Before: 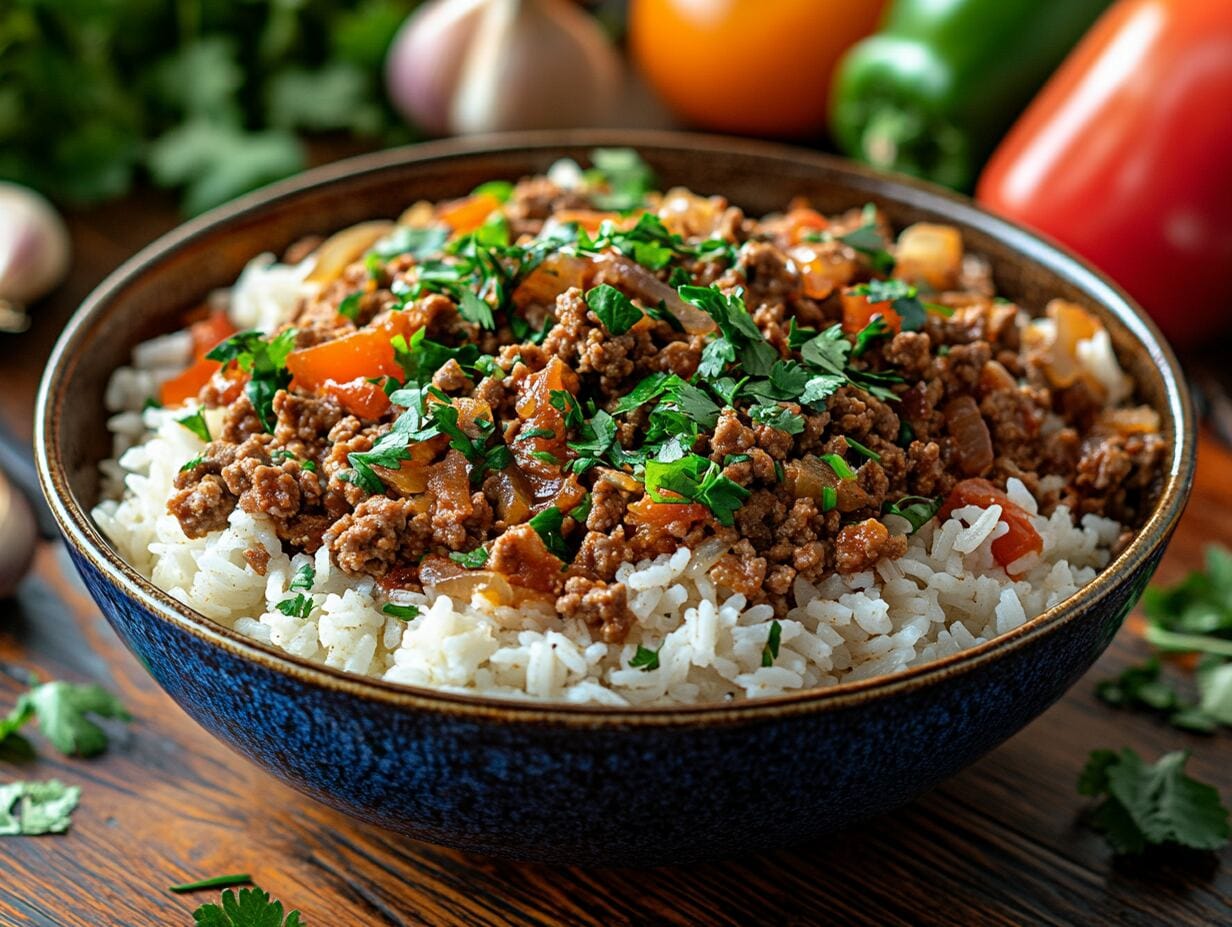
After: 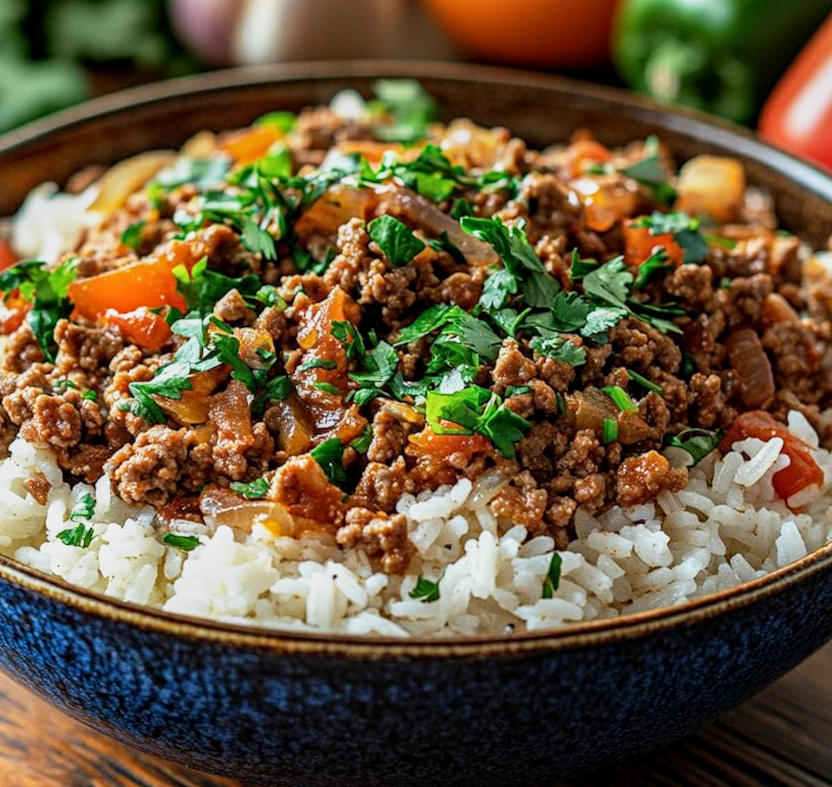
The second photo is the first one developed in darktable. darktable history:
base curve: curves: ch0 [(0, 0) (0.088, 0.125) (0.176, 0.251) (0.354, 0.501) (0.613, 0.749) (1, 0.877)], preserve colors none
crop and rotate: angle -3.27°, left 14.277%, top 0.028%, right 10.766%, bottom 0.028%
local contrast: on, module defaults
rotate and perspective: rotation -3°, crop left 0.031, crop right 0.968, crop top 0.07, crop bottom 0.93
graduated density: on, module defaults
